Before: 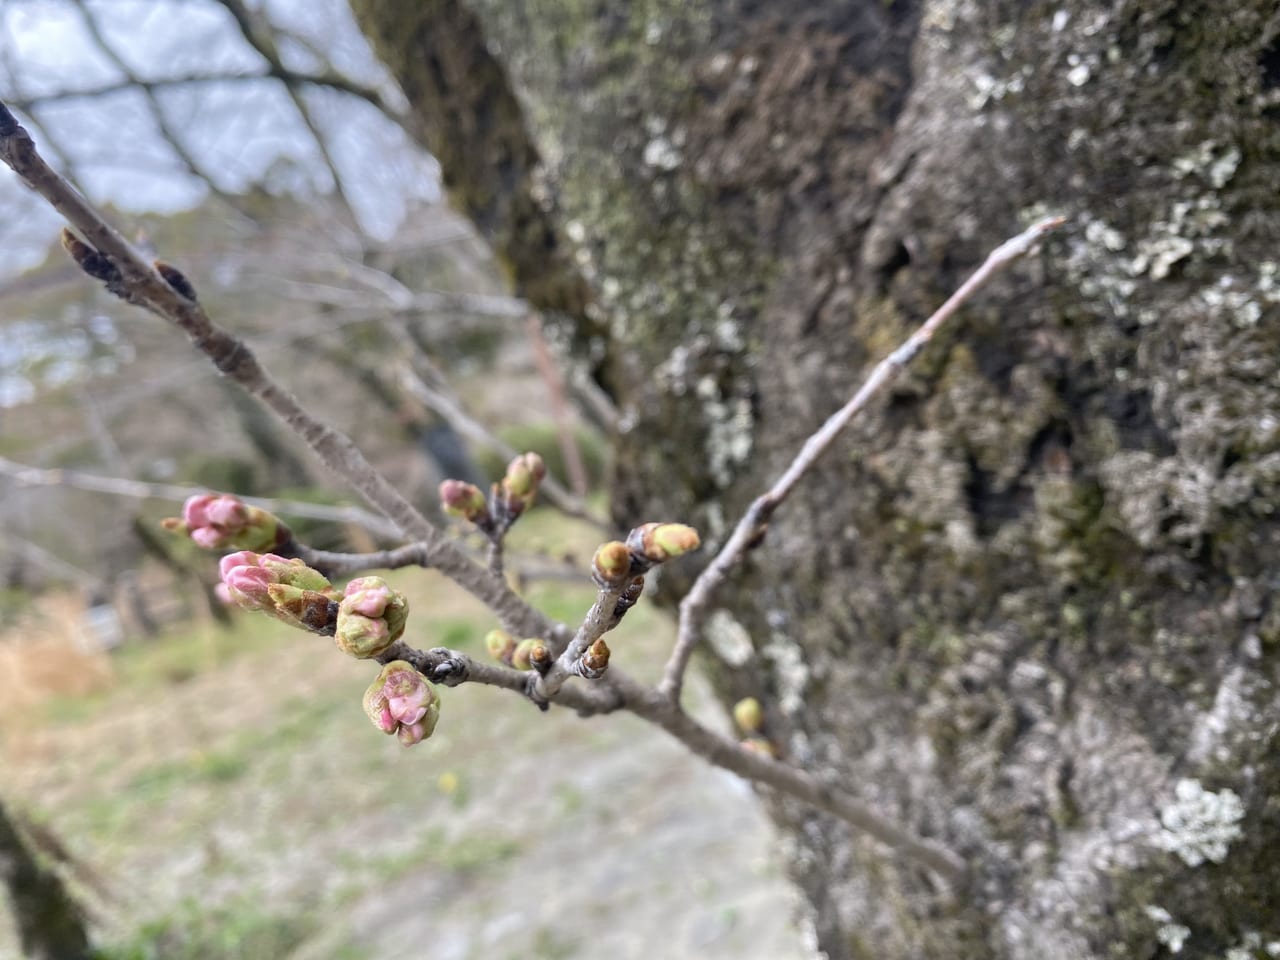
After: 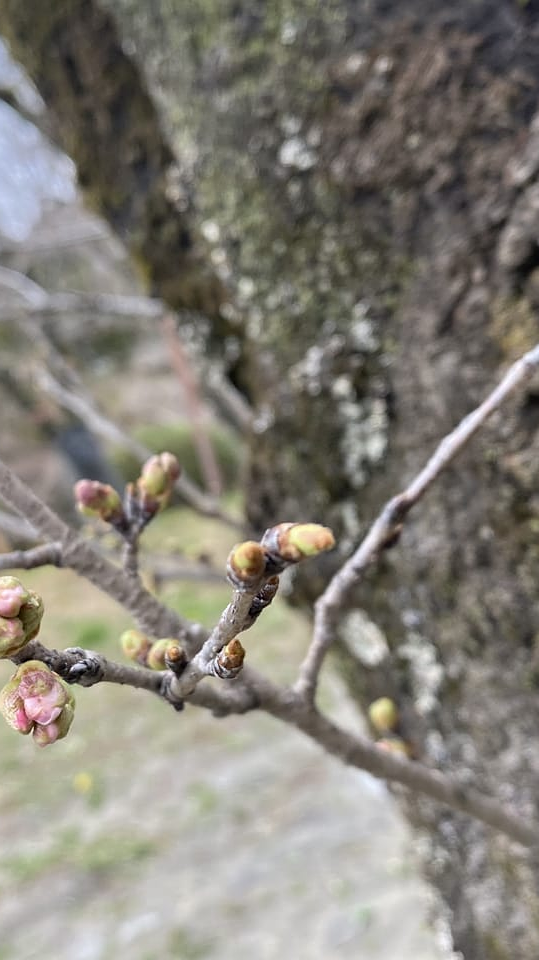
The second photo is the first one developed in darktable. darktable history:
crop: left 28.583%, right 29.231%
sharpen: radius 1.272, amount 0.305, threshold 0
